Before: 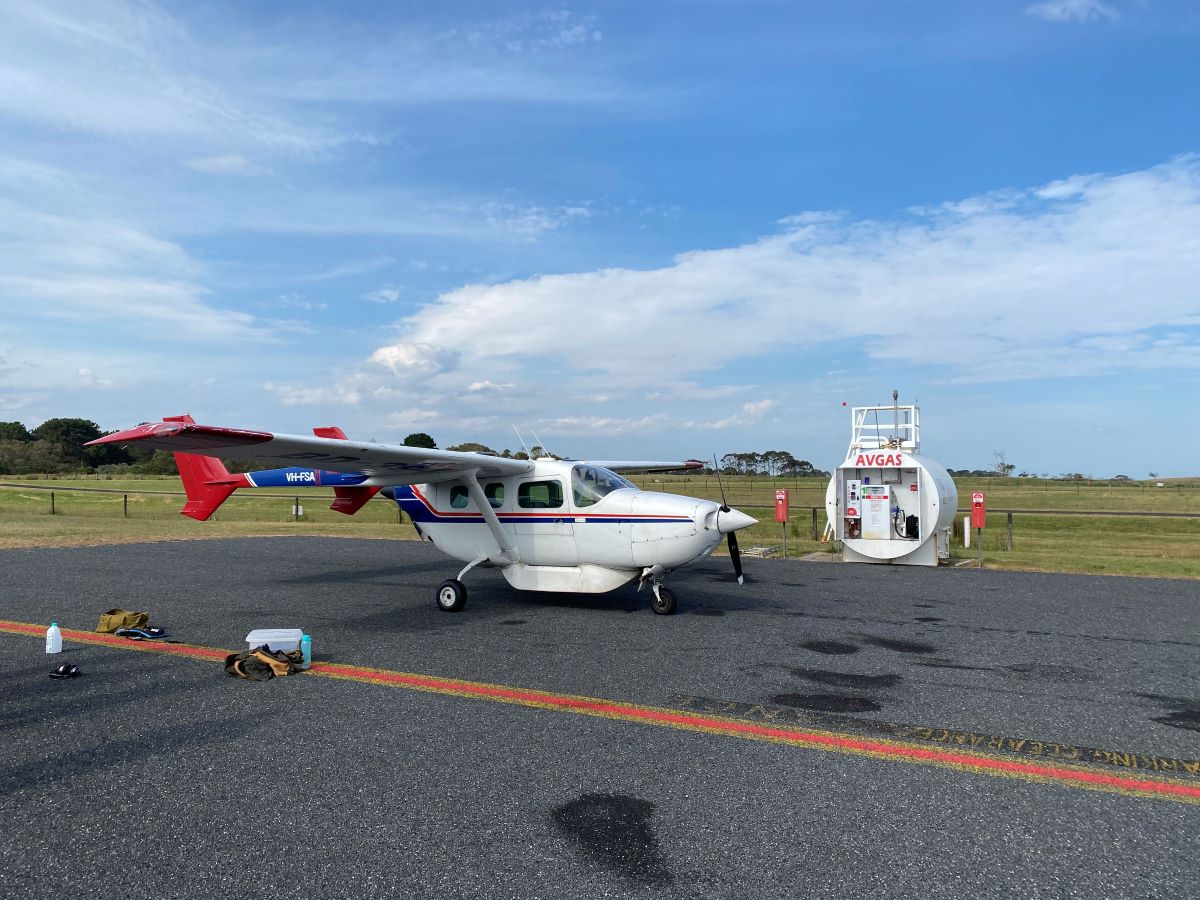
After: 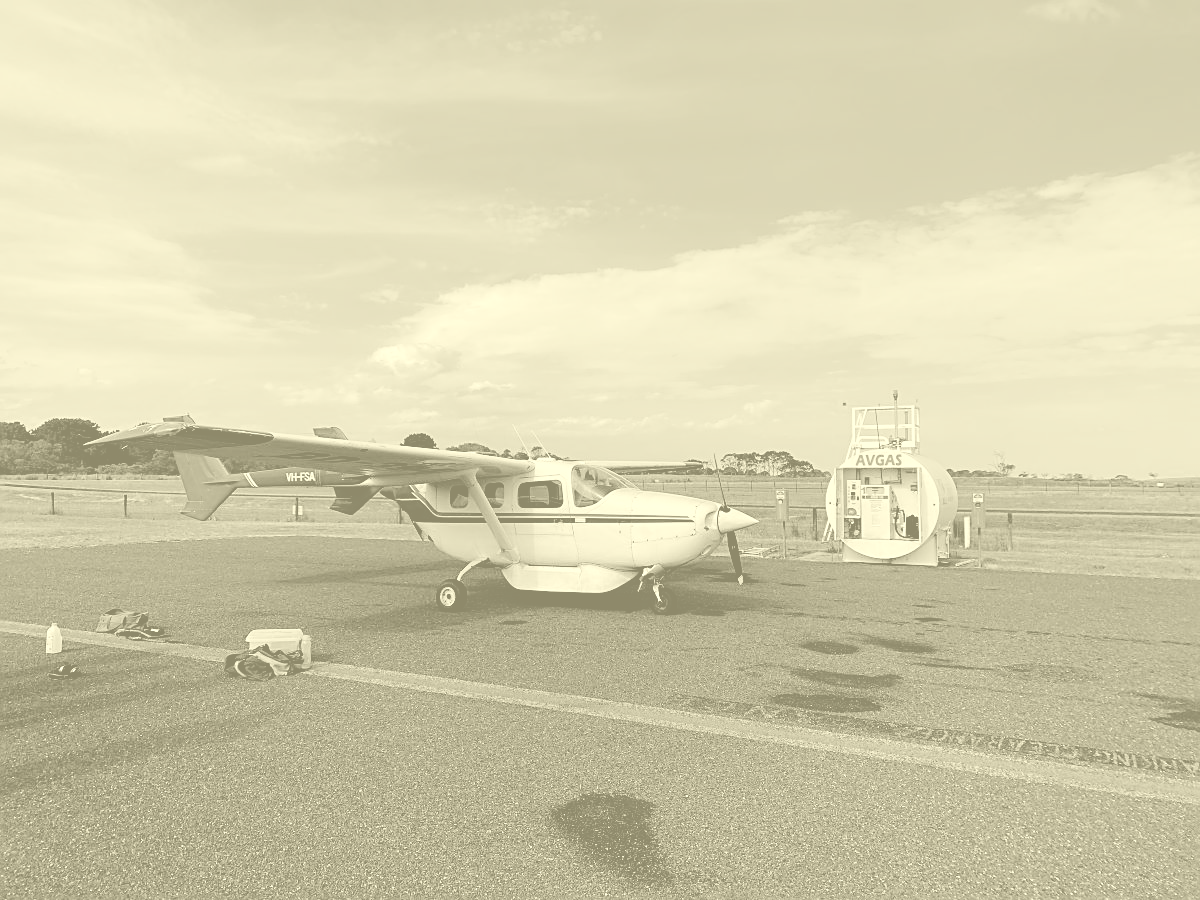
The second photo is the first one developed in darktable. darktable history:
colorize: hue 43.2°, saturation 40%, version 1
filmic rgb: threshold 3 EV, hardness 4.17, latitude 50%, contrast 1.1, preserve chrominance max RGB, color science v6 (2022), contrast in shadows safe, contrast in highlights safe, enable highlight reconstruction true
exposure: black level correction 0.002, exposure -0.1 EV, compensate highlight preservation false
sharpen: on, module defaults
